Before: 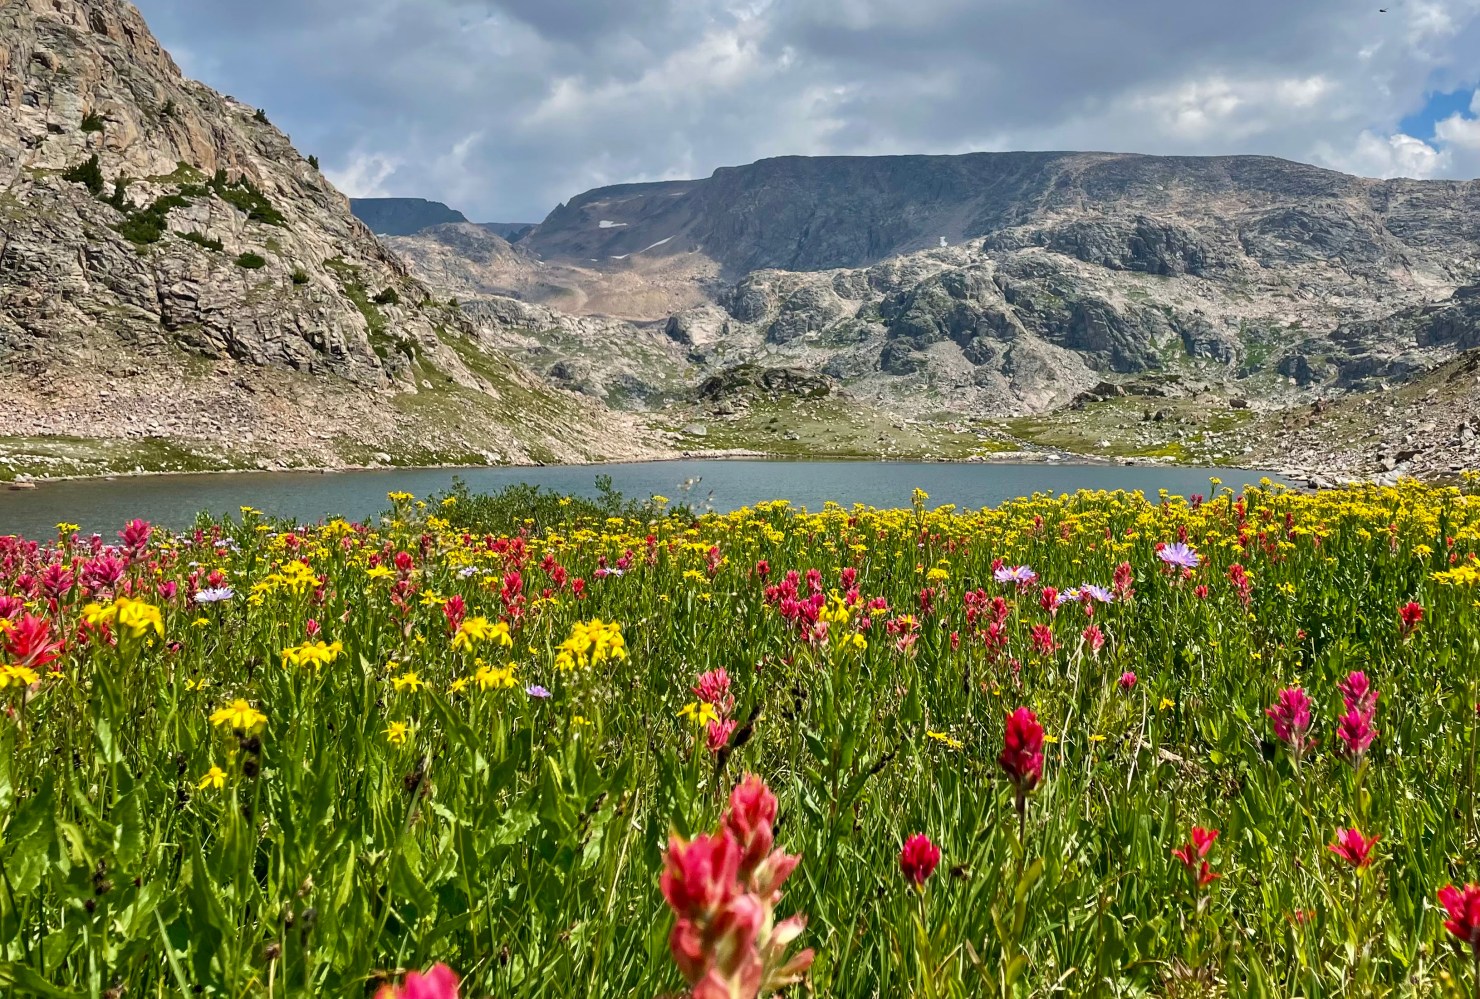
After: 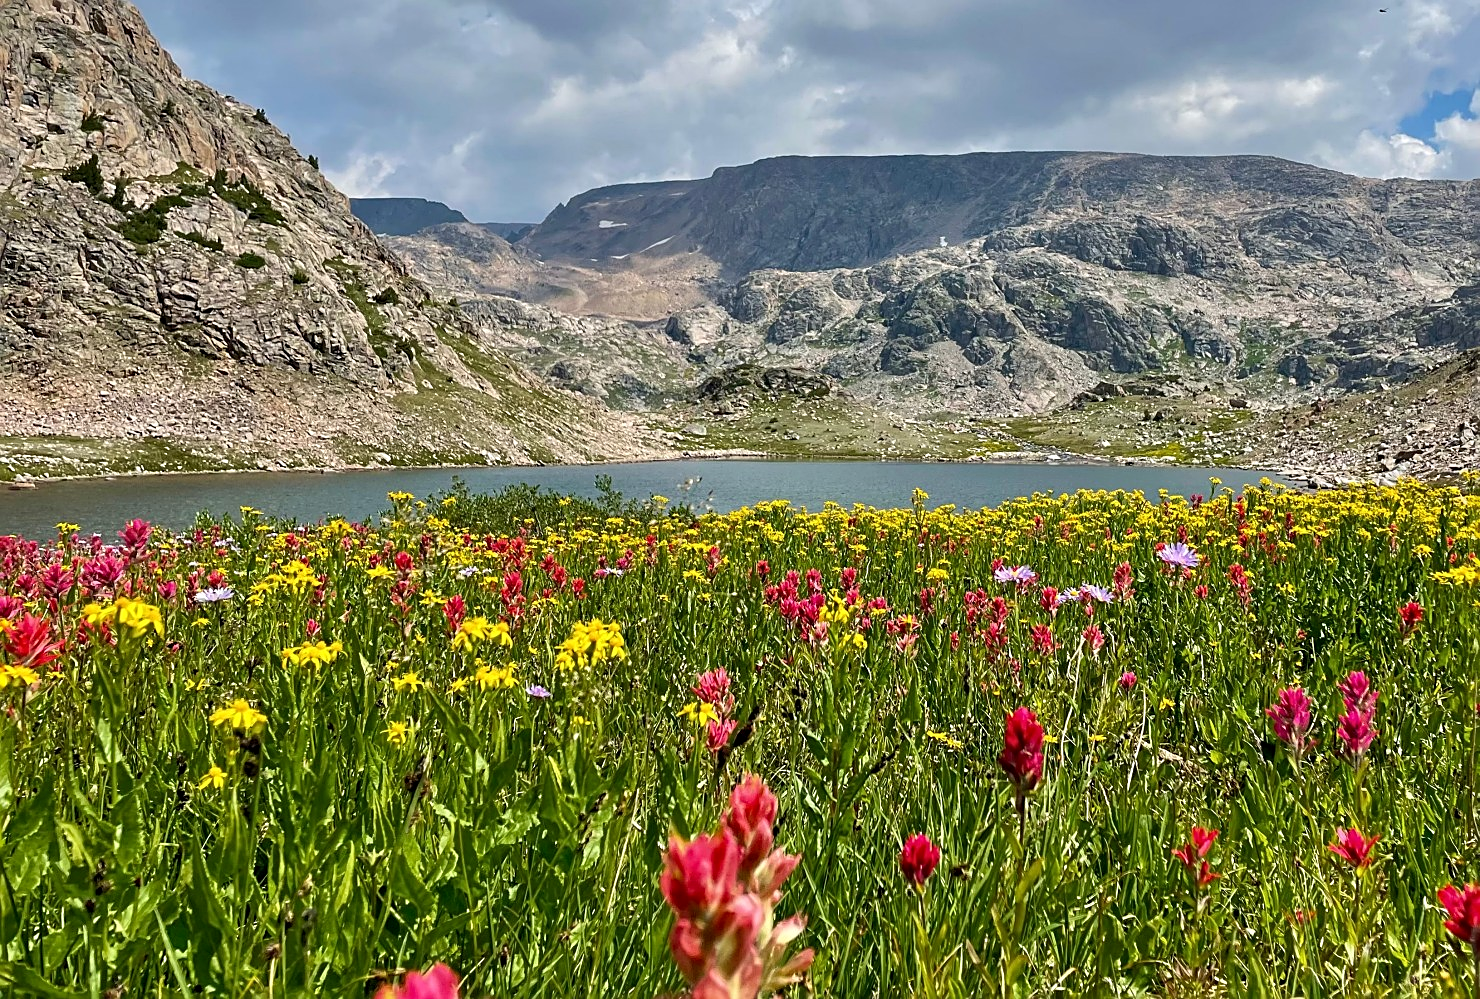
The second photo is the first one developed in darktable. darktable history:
exposure: black level correction 0.001, exposure 0.015 EV, compensate exposure bias true, compensate highlight preservation false
sharpen: on, module defaults
